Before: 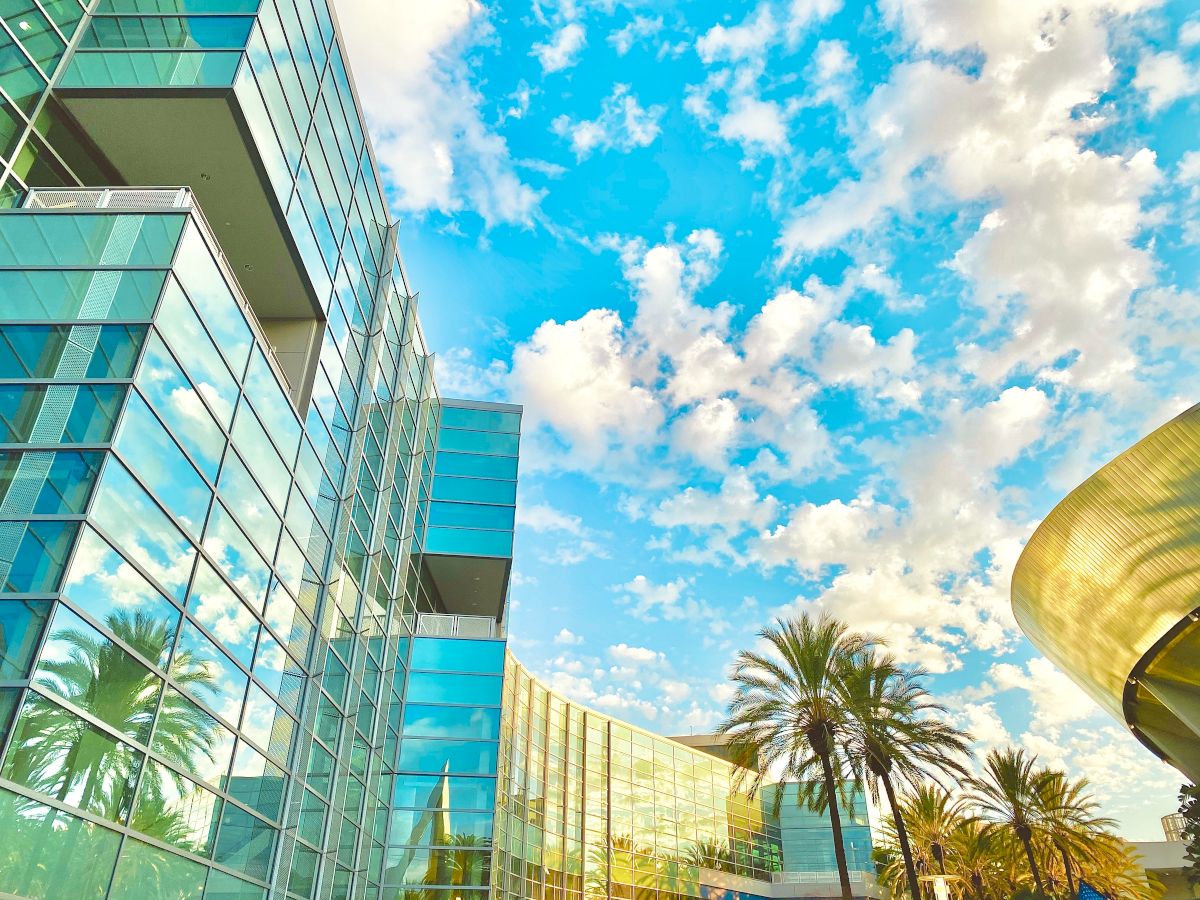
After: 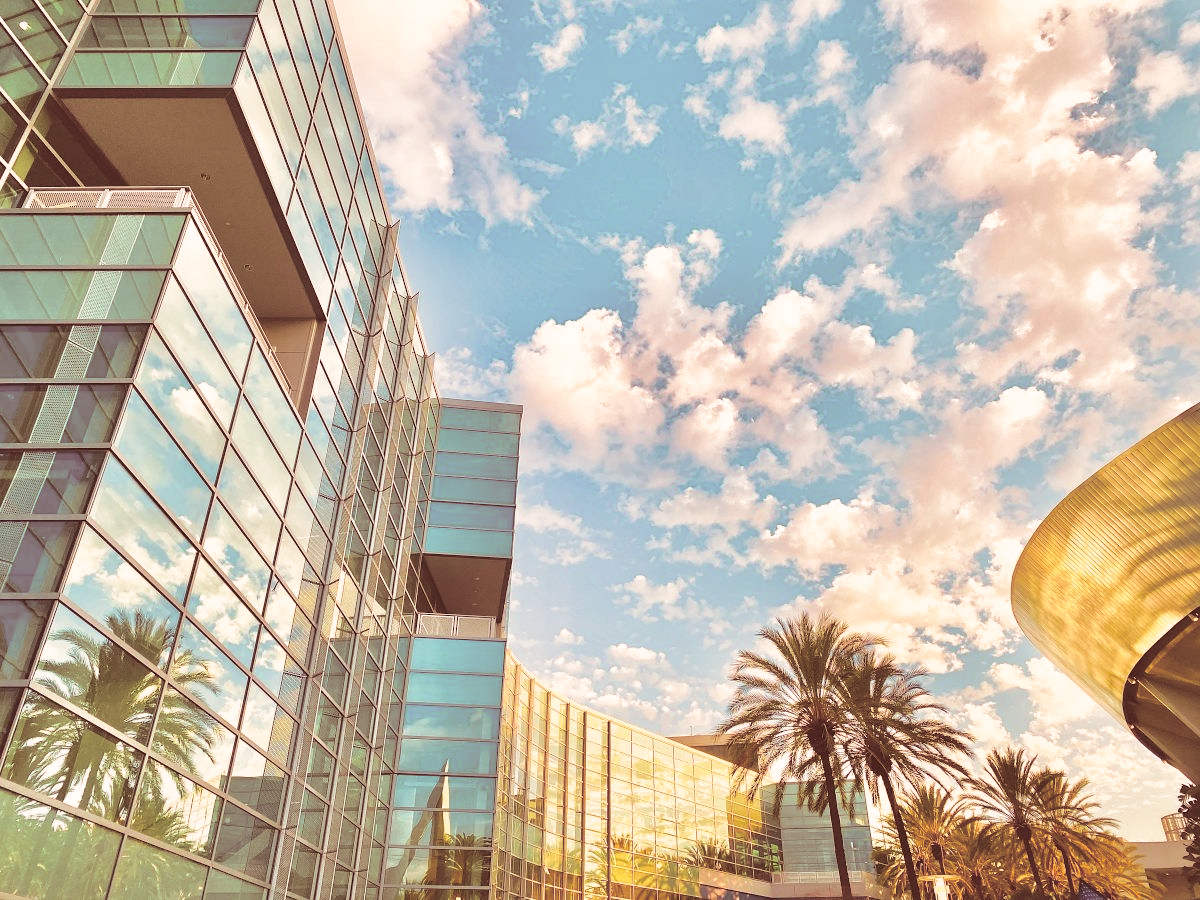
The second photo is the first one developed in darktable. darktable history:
color correction: highlights a* 9.03, highlights b* 8.71, shadows a* 40, shadows b* 40, saturation 0.8
split-toning: shadows › saturation 0.24, highlights › hue 54°, highlights › saturation 0.24
